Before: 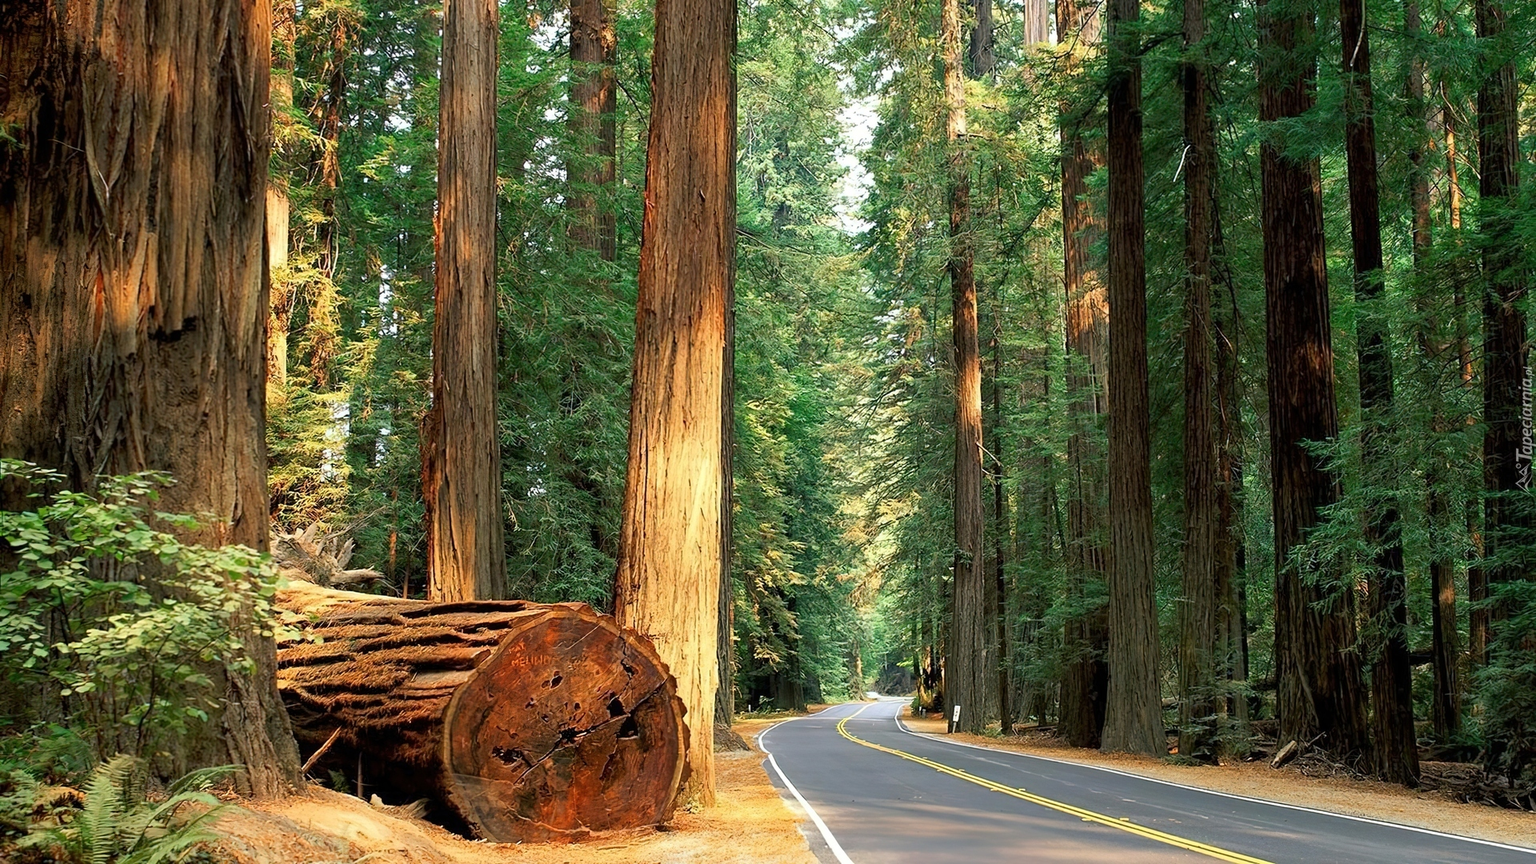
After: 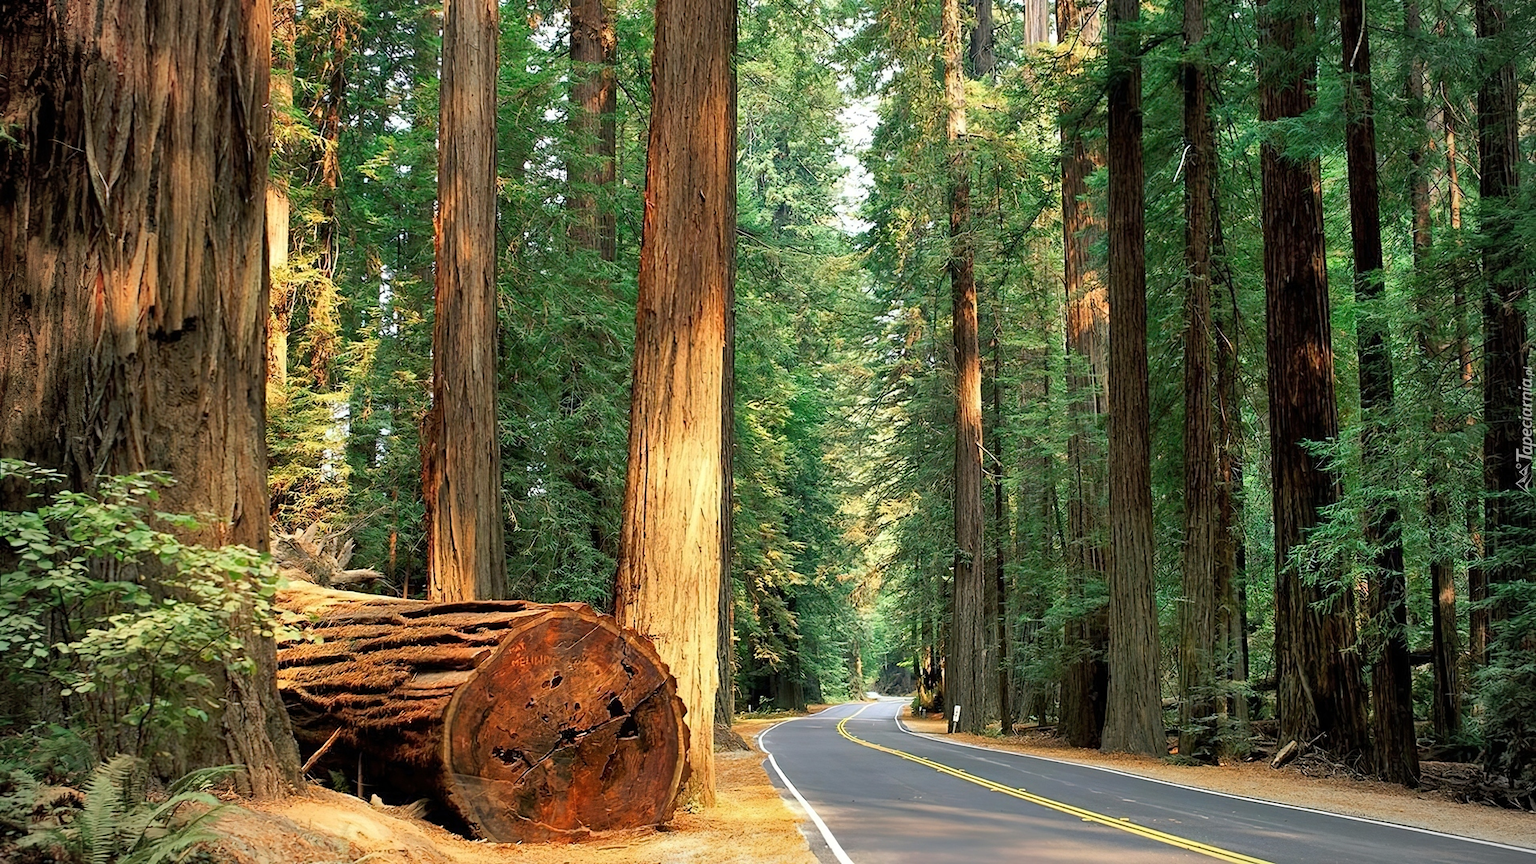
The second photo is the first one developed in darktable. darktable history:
shadows and highlights: soften with gaussian
vignetting: width/height ratio 1.094
